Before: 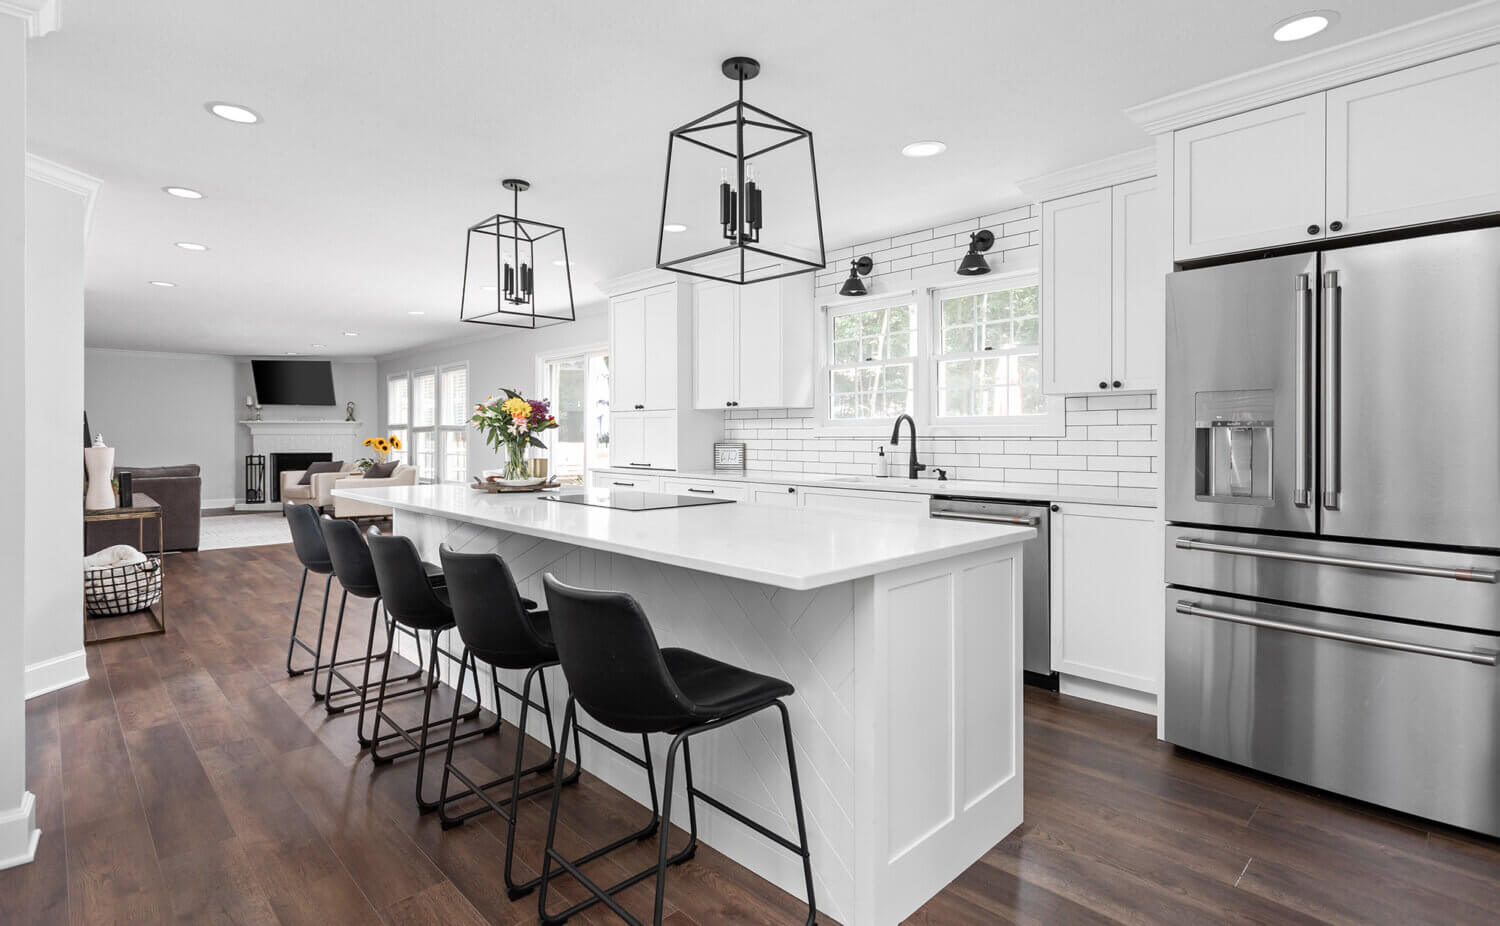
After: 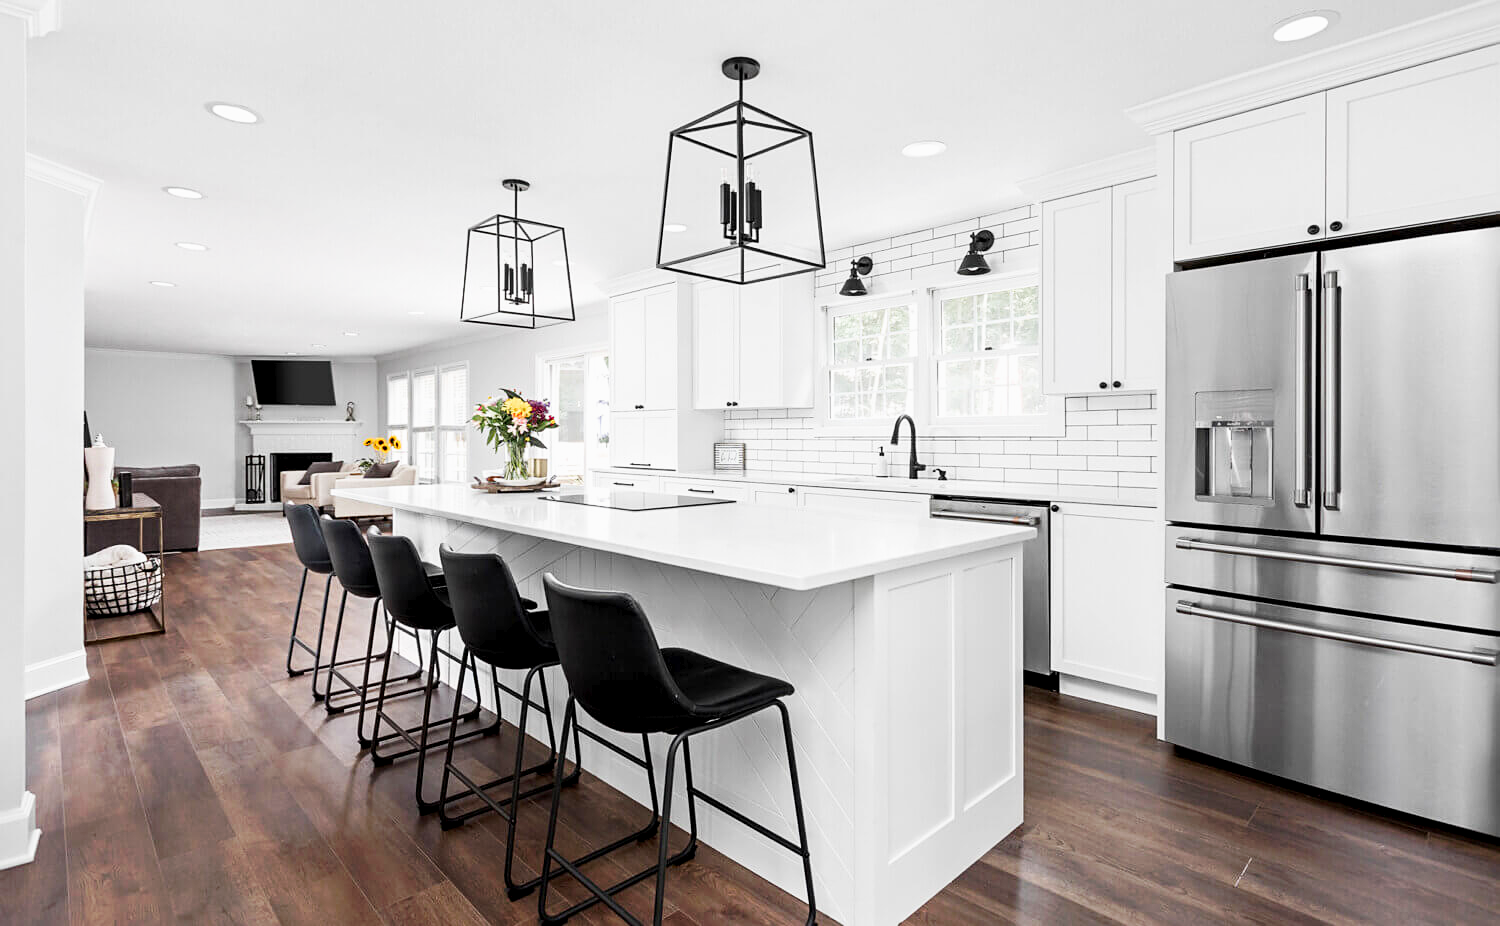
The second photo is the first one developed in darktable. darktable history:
sharpen: amount 0.2
exposure: black level correction 0.006, exposure -0.226 EV, compensate highlight preservation false
tone curve: curves: ch0 [(0, 0) (0.003, 0.011) (0.011, 0.02) (0.025, 0.032) (0.044, 0.046) (0.069, 0.071) (0.1, 0.107) (0.136, 0.144) (0.177, 0.189) (0.224, 0.244) (0.277, 0.309) (0.335, 0.398) (0.399, 0.477) (0.468, 0.583) (0.543, 0.675) (0.623, 0.772) (0.709, 0.855) (0.801, 0.926) (0.898, 0.979) (1, 1)], preserve colors none
